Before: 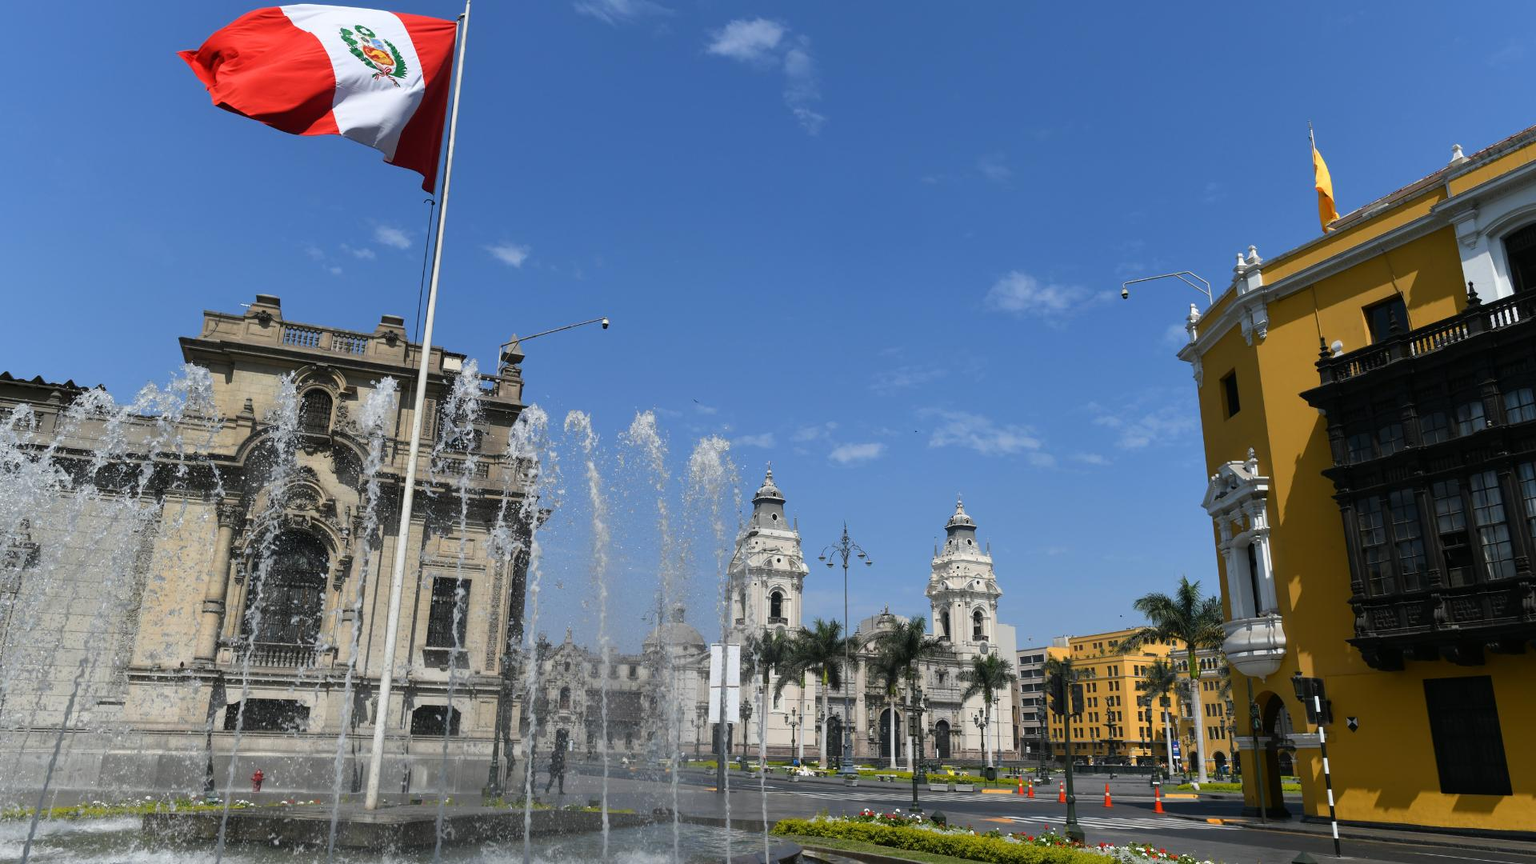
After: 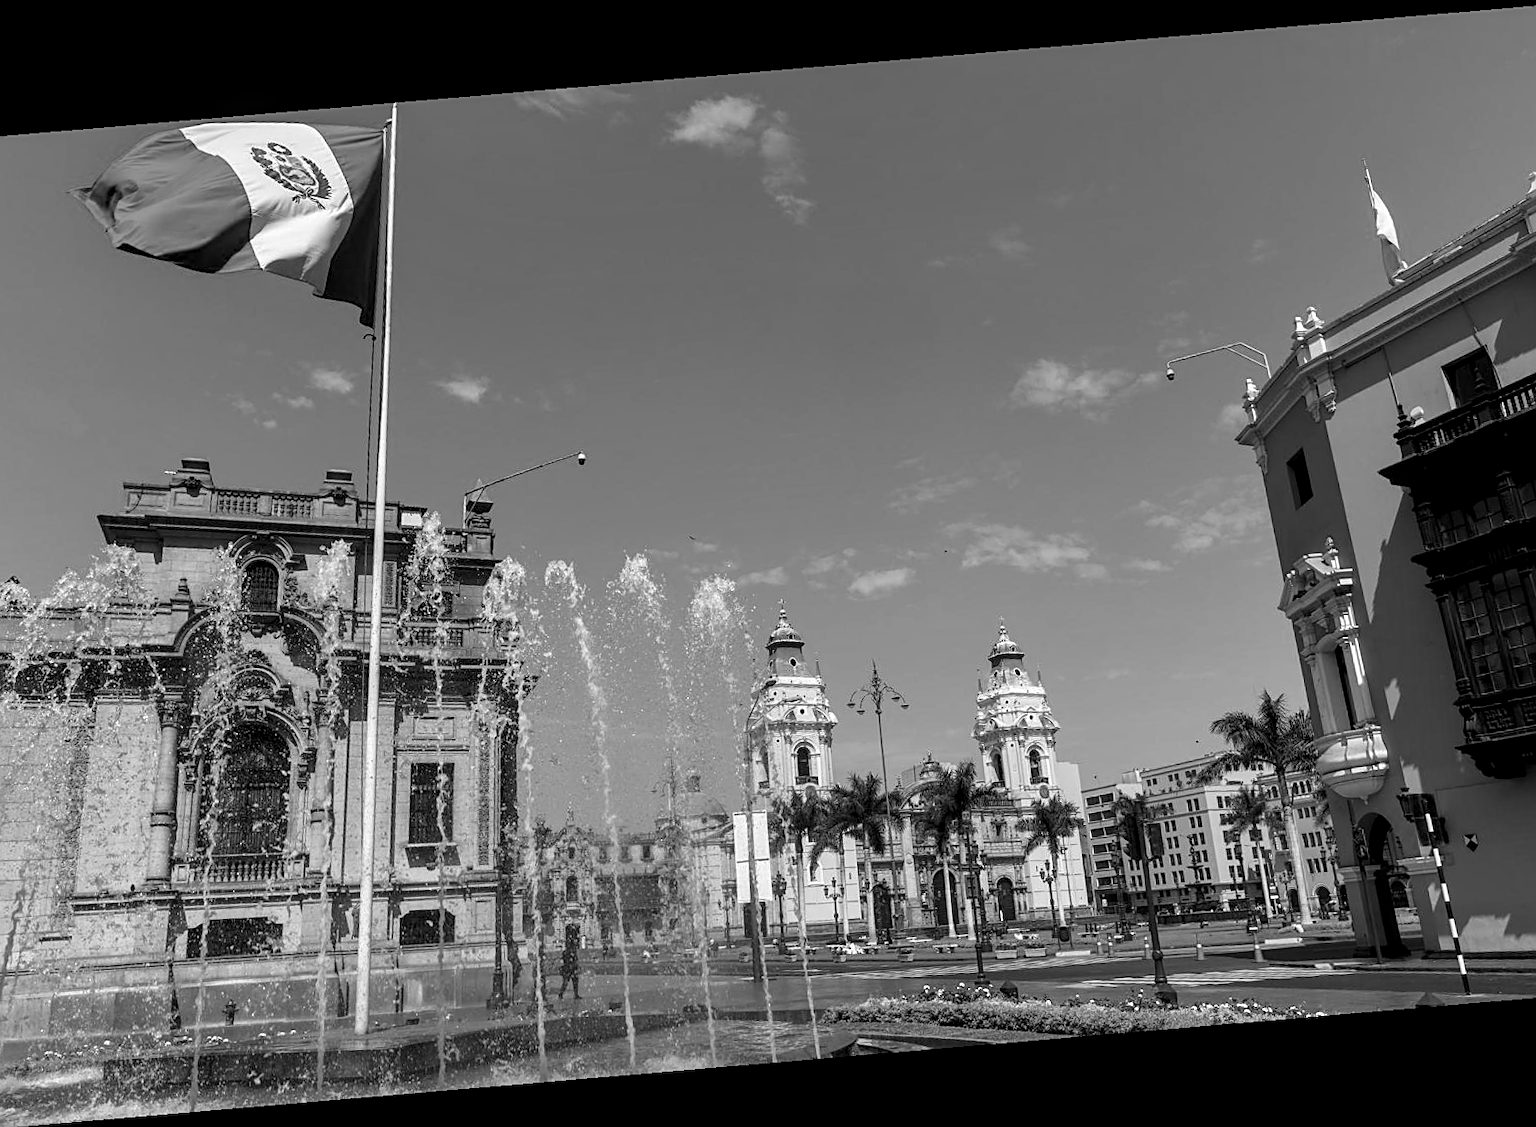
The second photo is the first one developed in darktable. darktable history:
sharpen: on, module defaults
crop: left 7.598%, right 7.873%
monochrome: on, module defaults
local contrast: detail 142%
rotate and perspective: rotation -4.86°, automatic cropping off
tone equalizer: on, module defaults
color zones: curves: ch1 [(0.309, 0.524) (0.41, 0.329) (0.508, 0.509)]; ch2 [(0.25, 0.457) (0.75, 0.5)]
